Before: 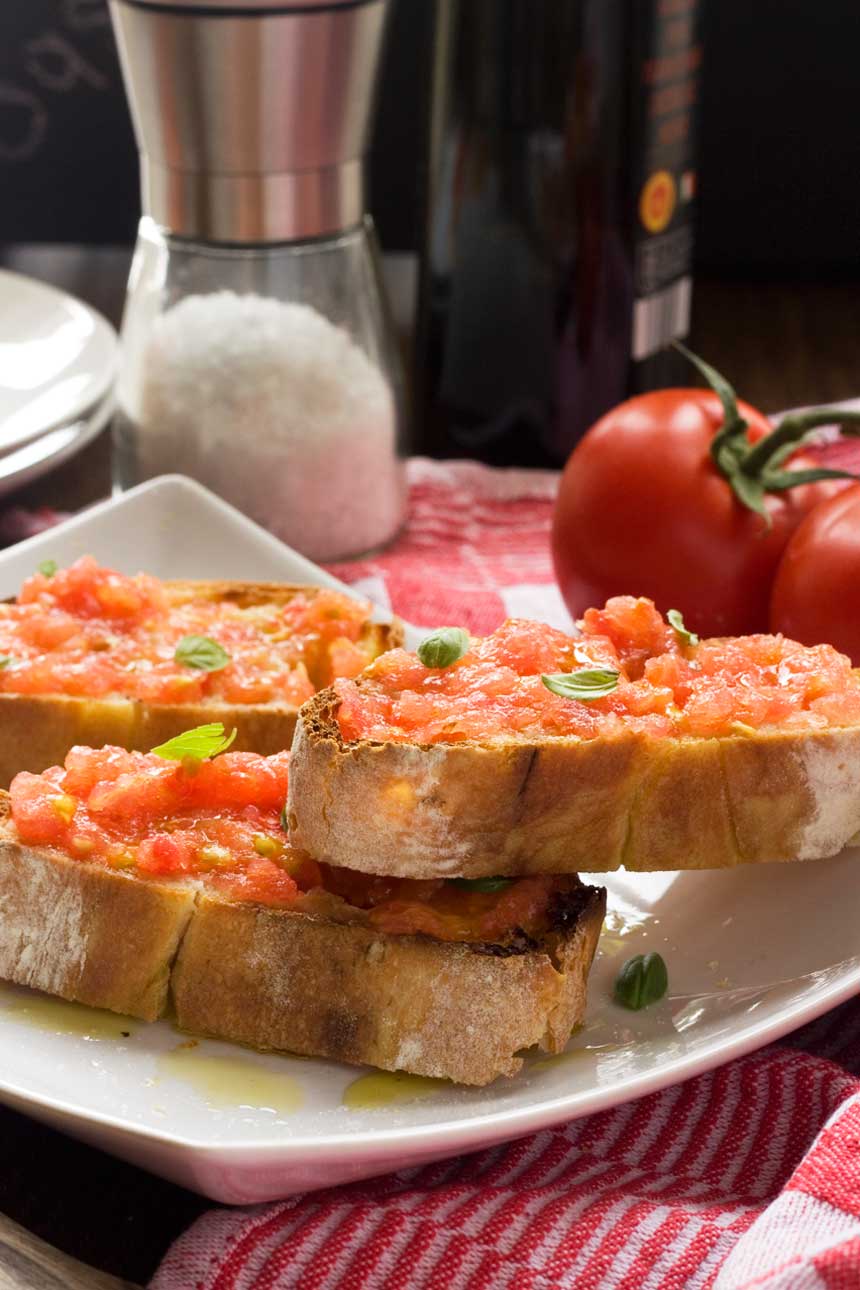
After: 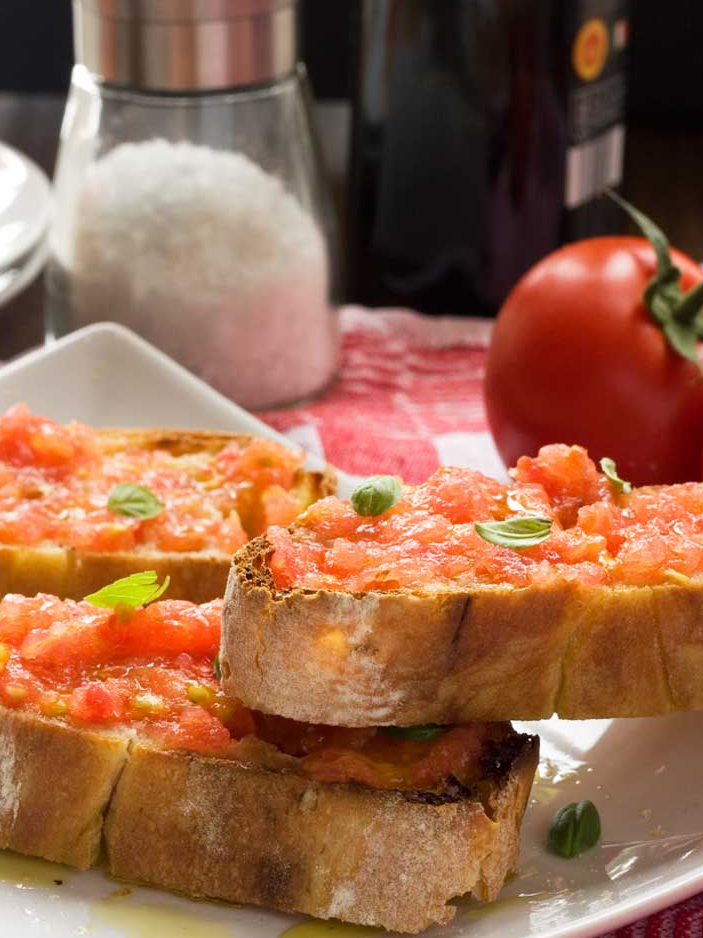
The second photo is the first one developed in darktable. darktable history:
crop: left 7.899%, top 11.806%, right 10.287%, bottom 15.457%
